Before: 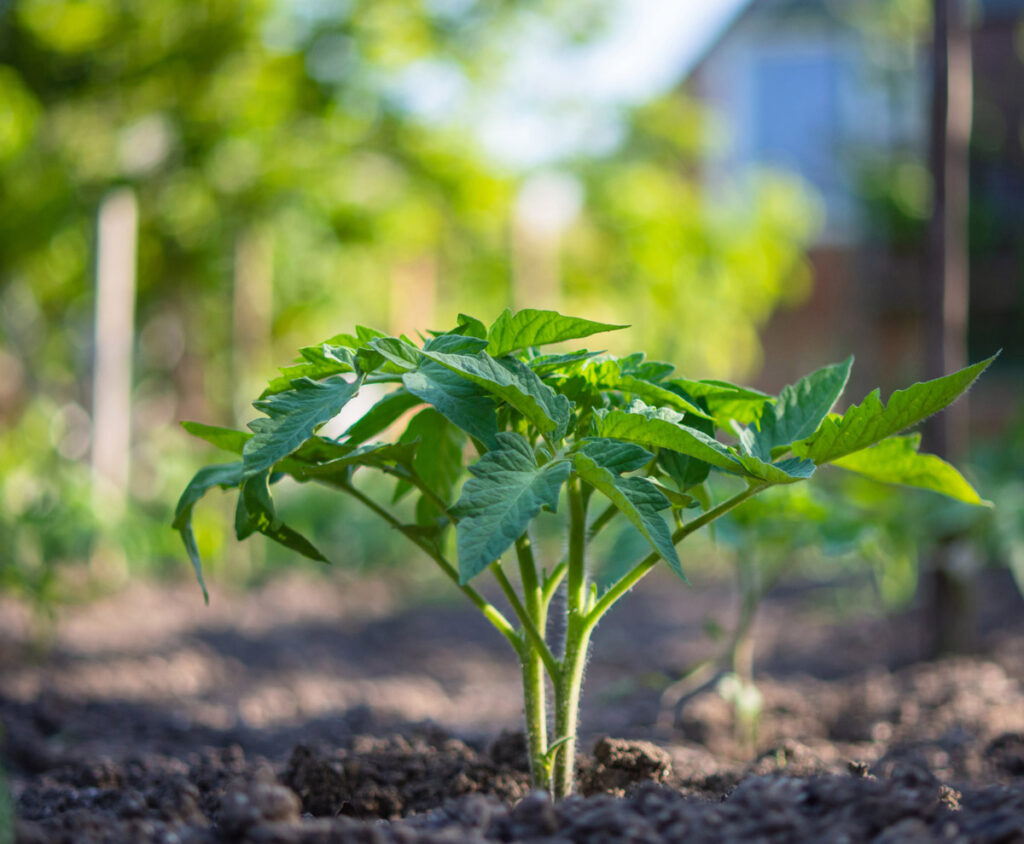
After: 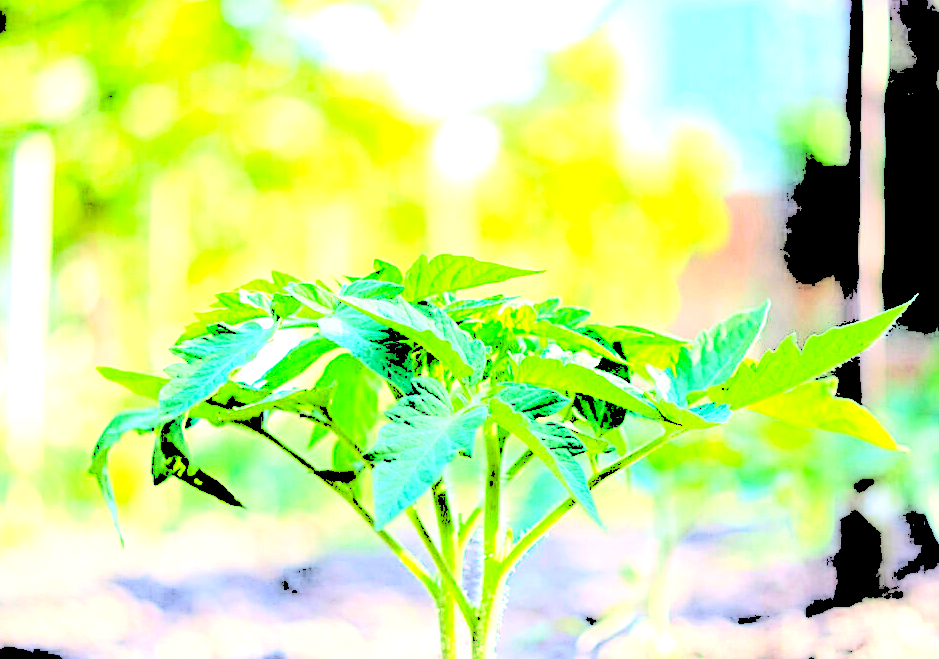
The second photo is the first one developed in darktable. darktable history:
color balance rgb: perceptual saturation grading › global saturation 0.632%, contrast 4.117%
crop: left 8.263%, top 6.555%, bottom 15.361%
sharpen: on, module defaults
levels: levels [0.246, 0.256, 0.506]
